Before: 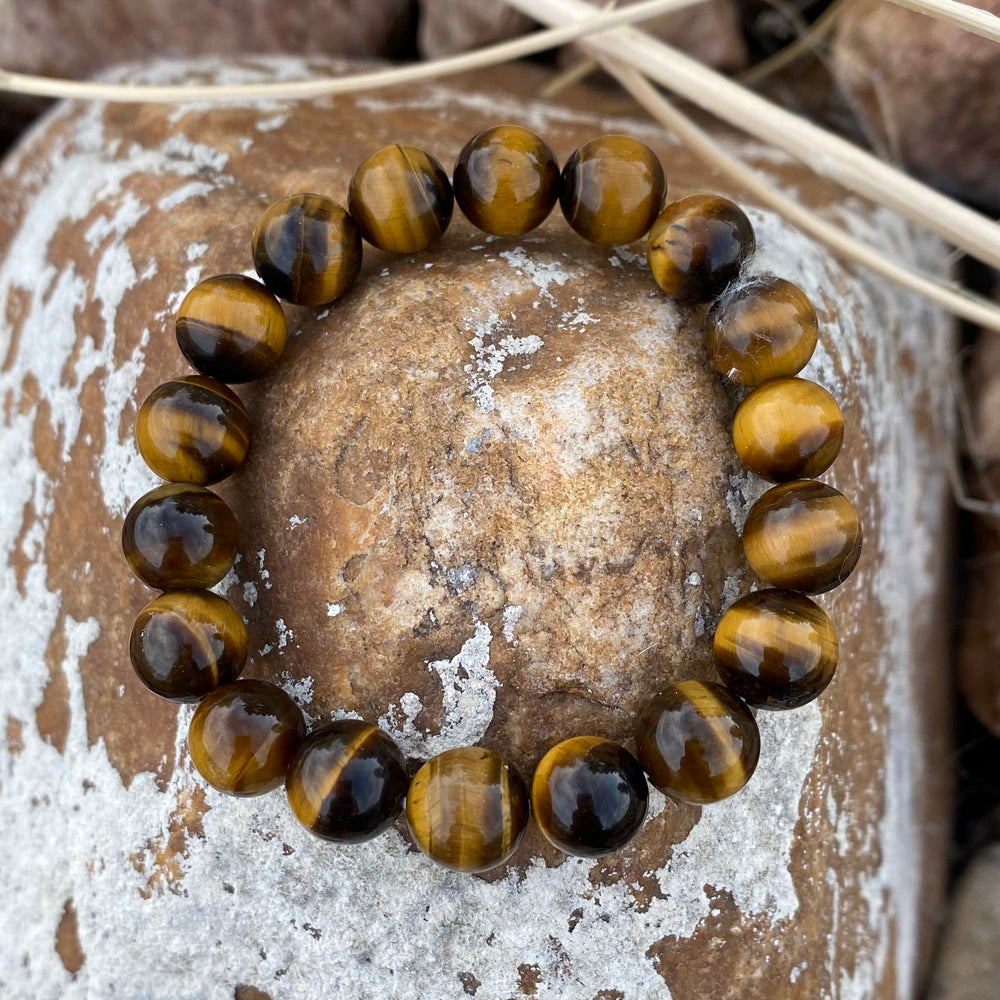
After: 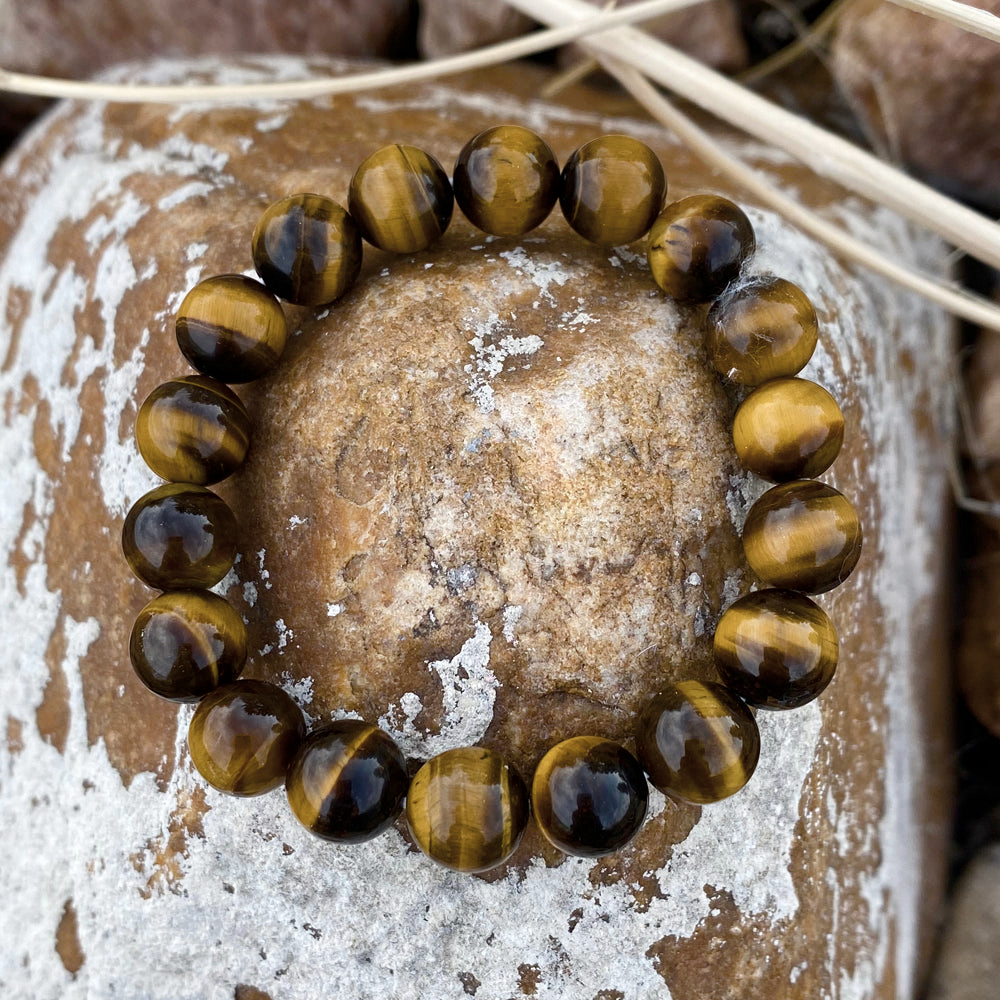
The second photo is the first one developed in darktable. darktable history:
color balance rgb: linear chroma grading › global chroma 19.24%, perceptual saturation grading › global saturation 35.134%, perceptual saturation grading › highlights -29.827%, perceptual saturation grading › shadows 35.236%
contrast brightness saturation: contrast 0.096, saturation -0.369
